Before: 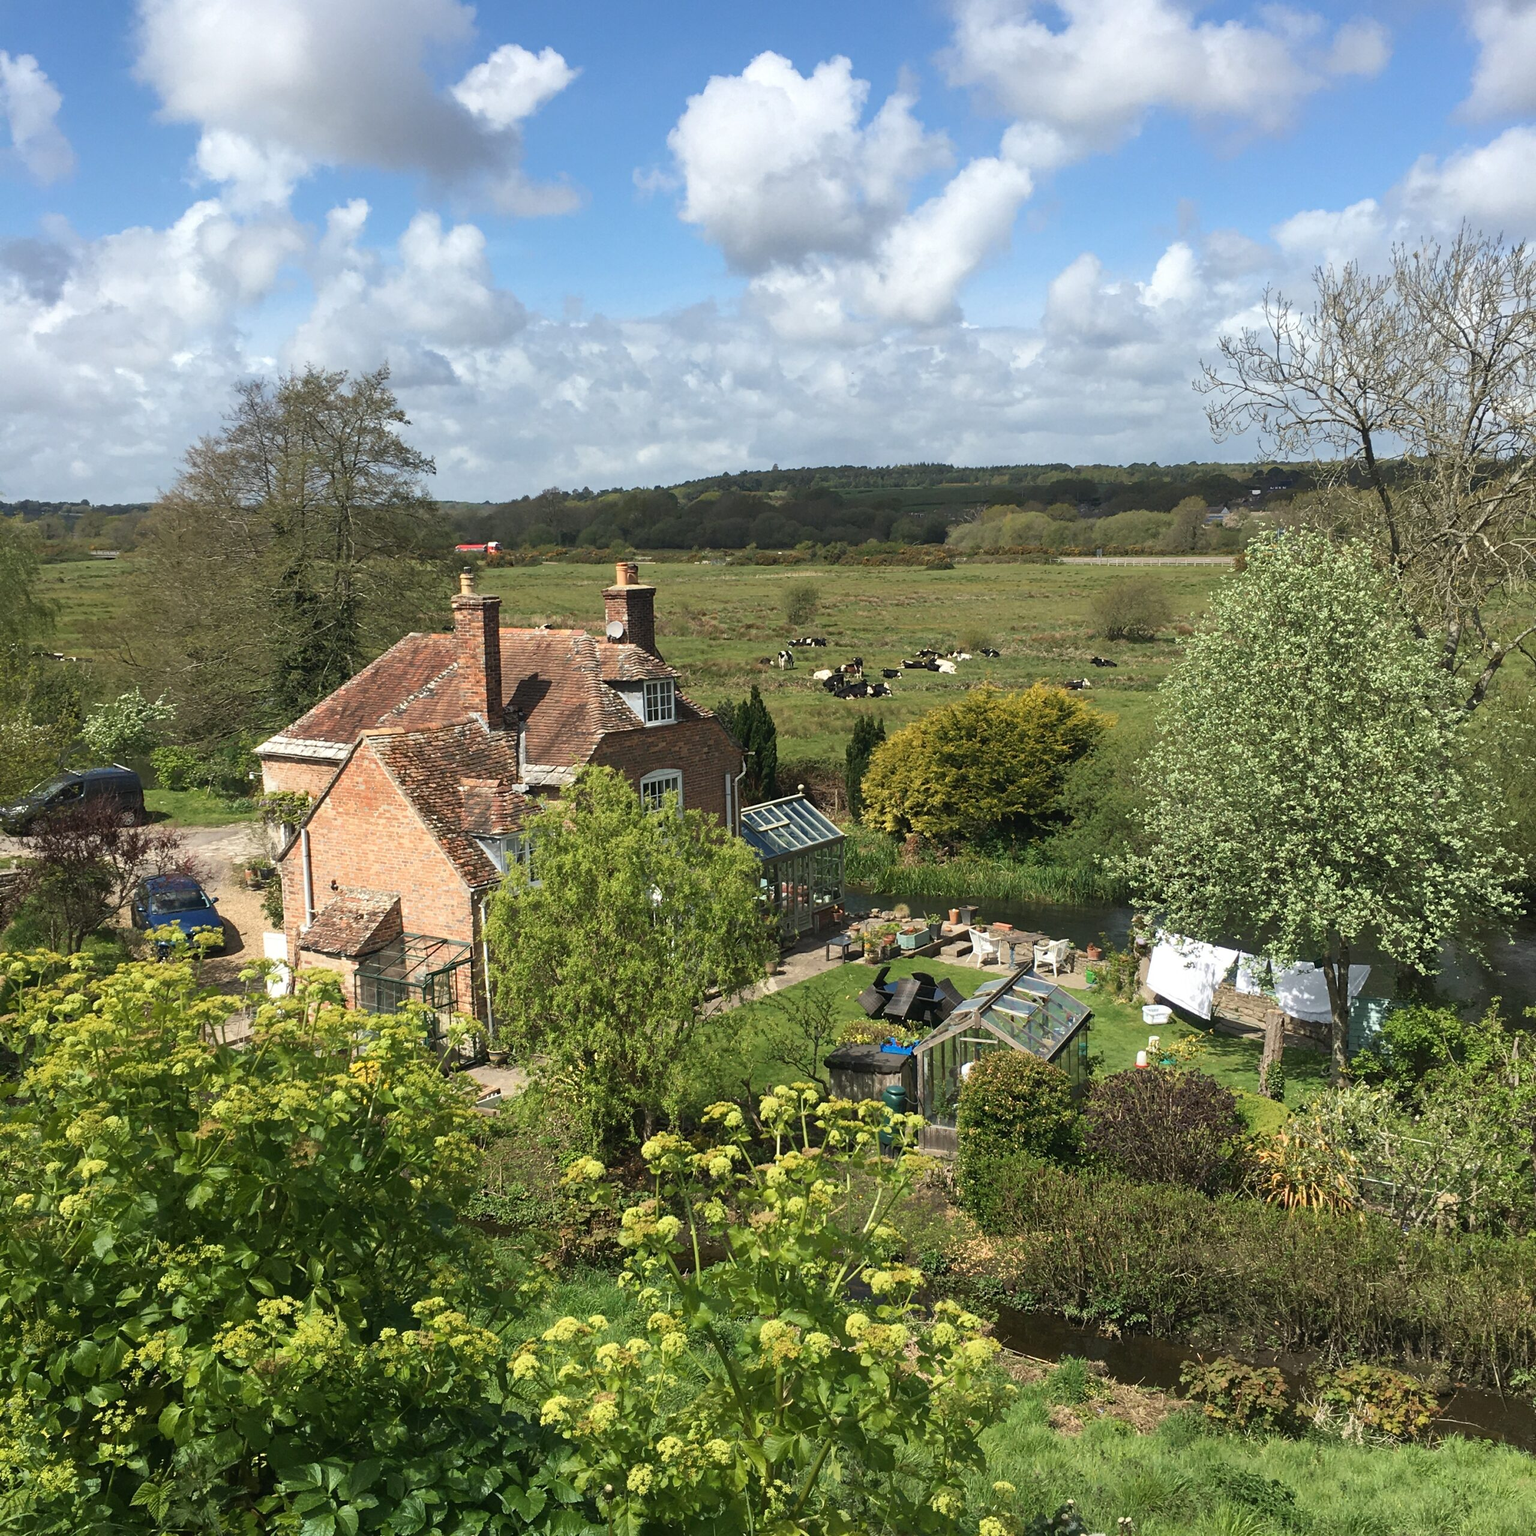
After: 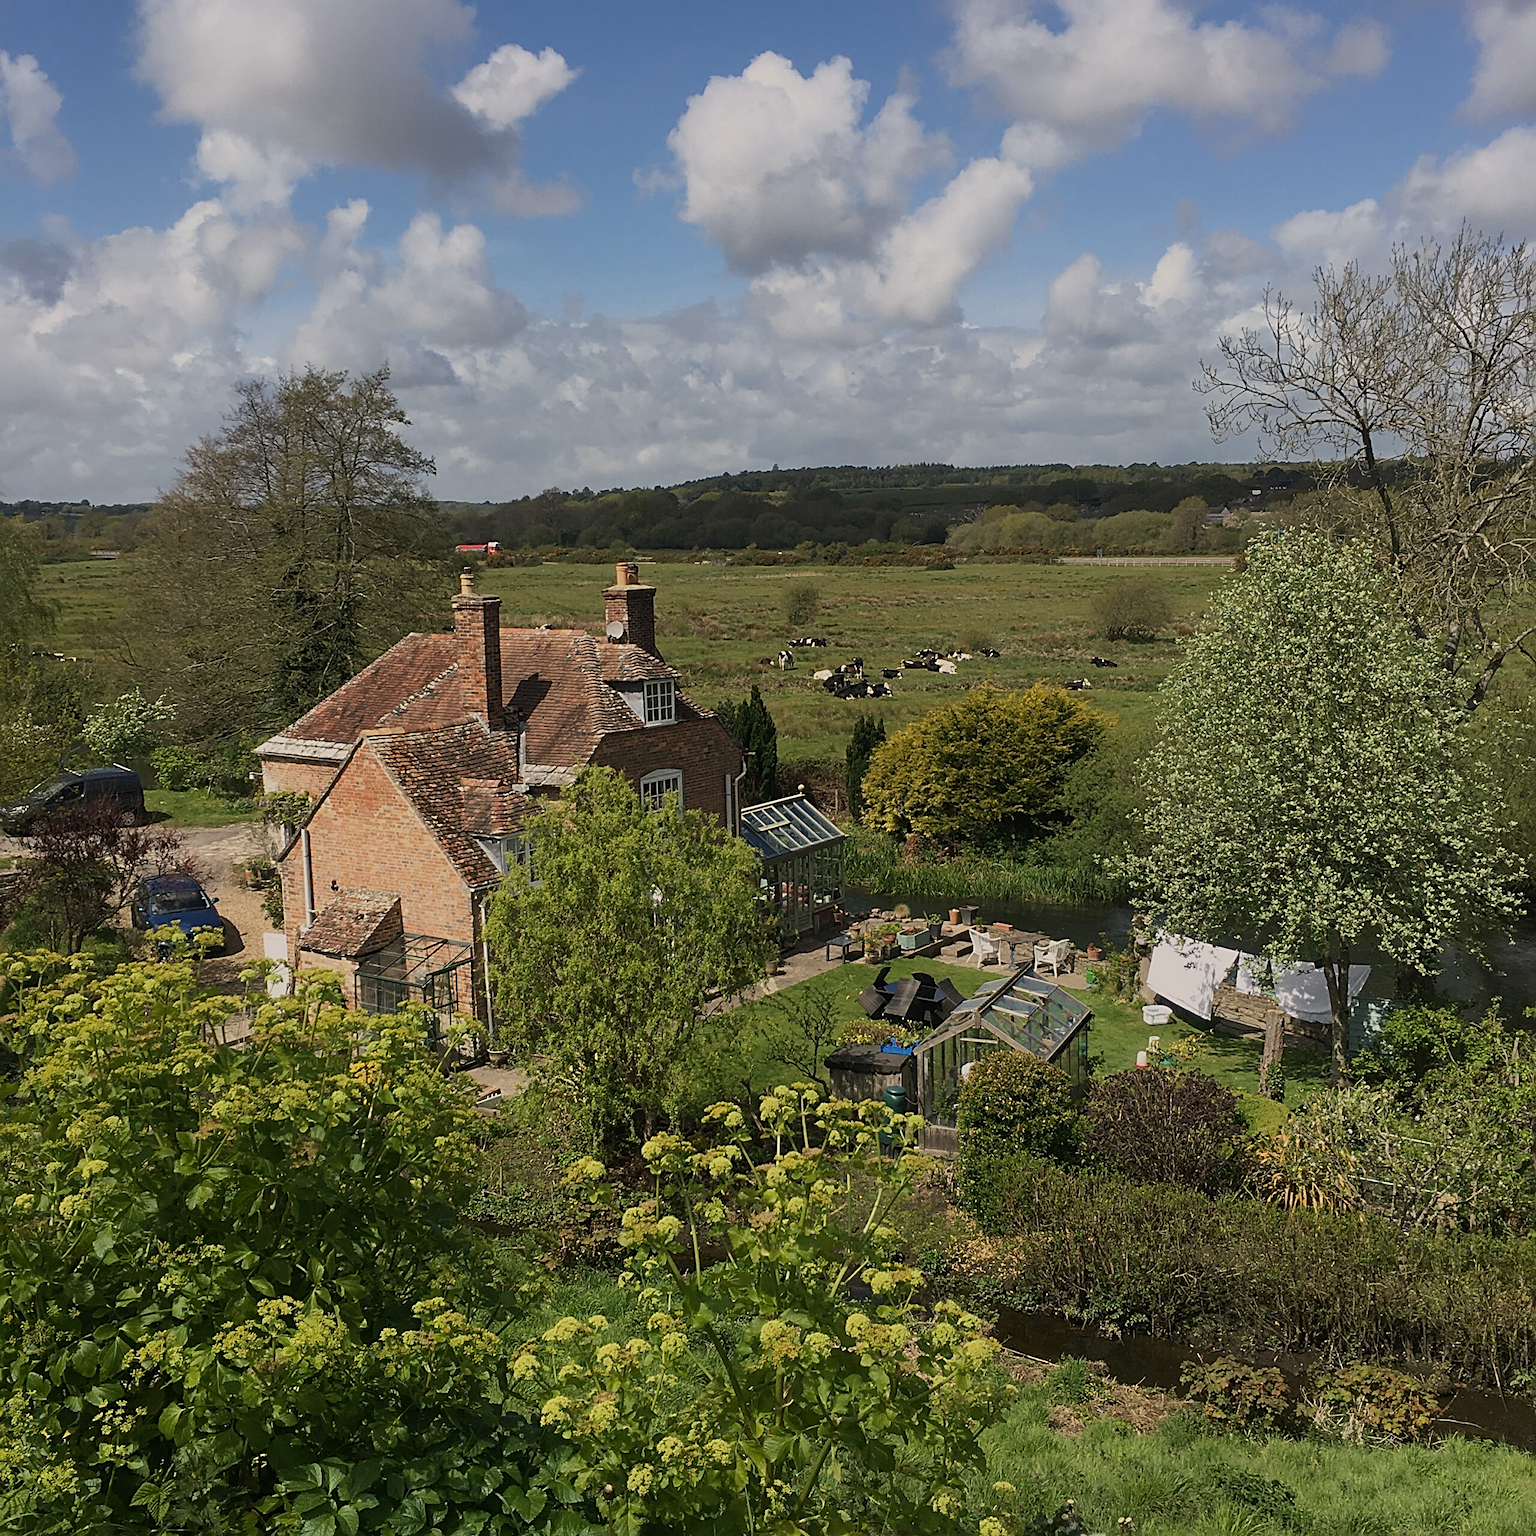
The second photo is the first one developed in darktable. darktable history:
sharpen: radius 2.543, amount 0.636
color correction: highlights a* 3.84, highlights b* 5.07
exposure: black level correction 0, exposure -0.766 EV, compensate highlight preservation false
